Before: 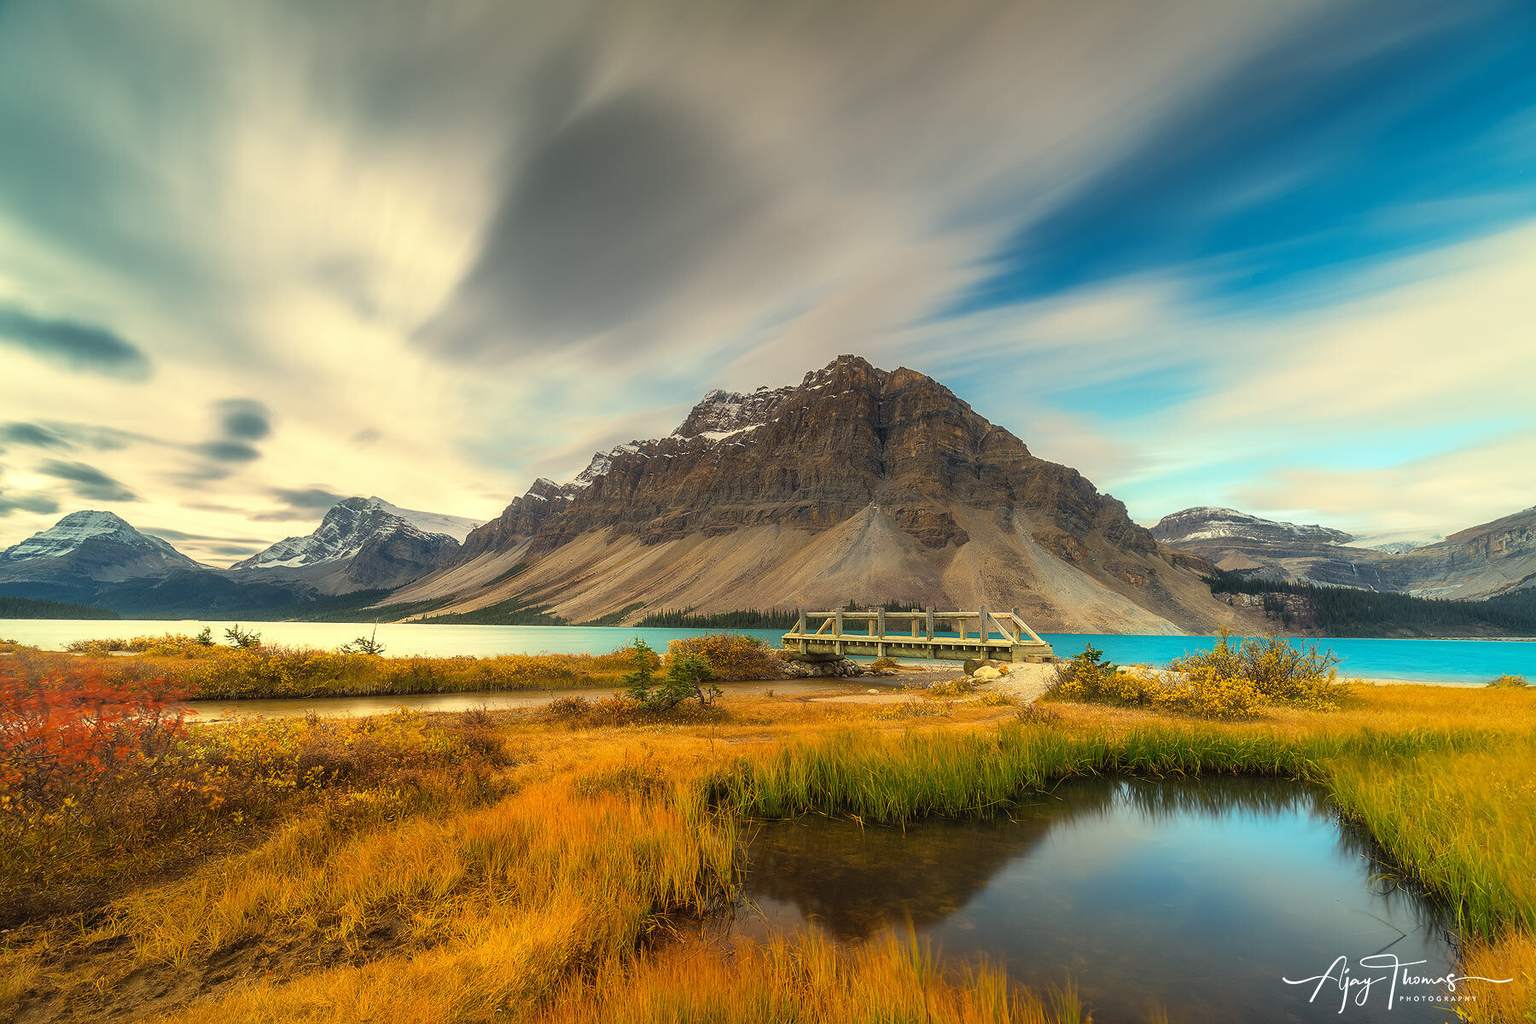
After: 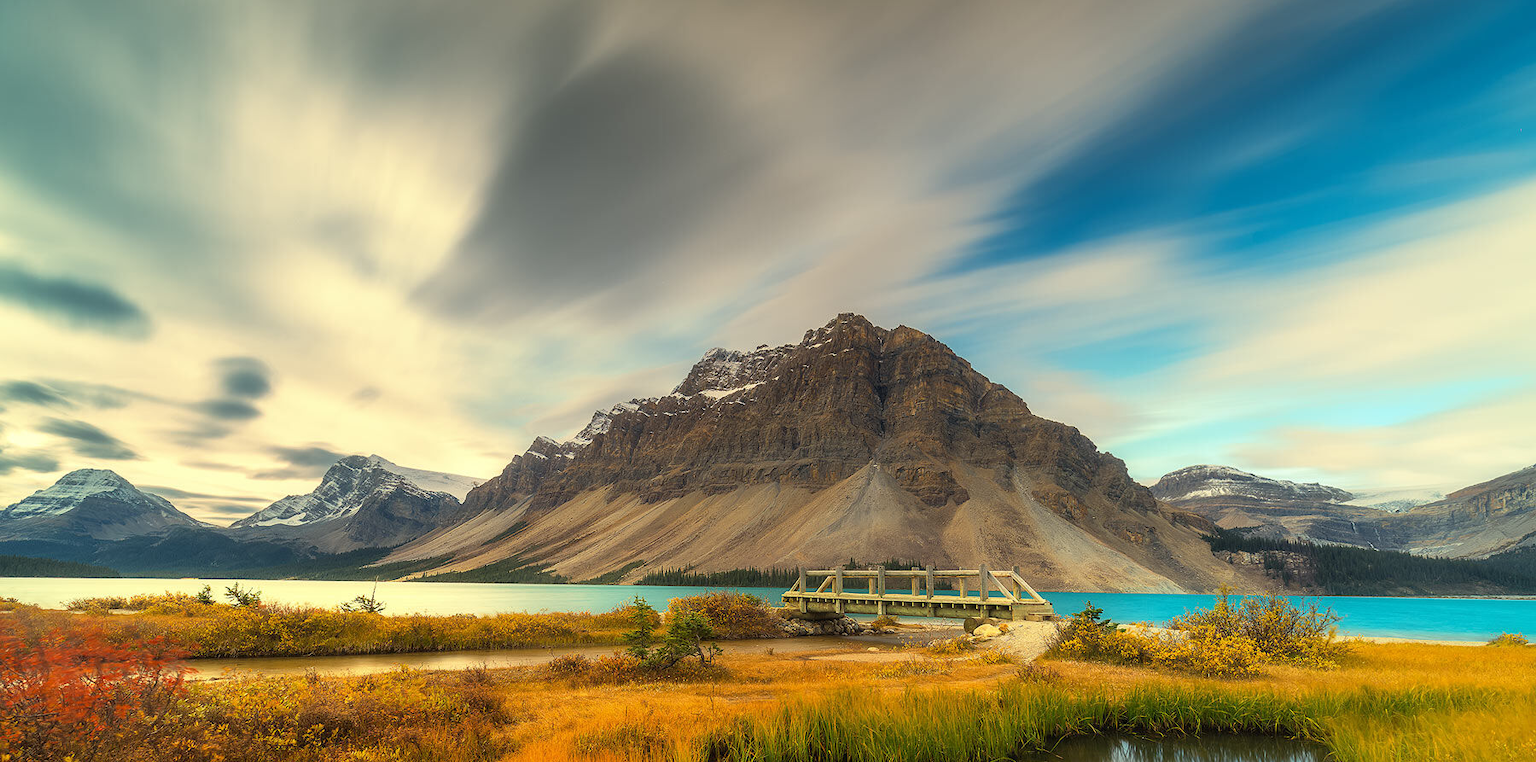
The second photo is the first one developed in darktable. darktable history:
crop: top 4.097%, bottom 21.461%
